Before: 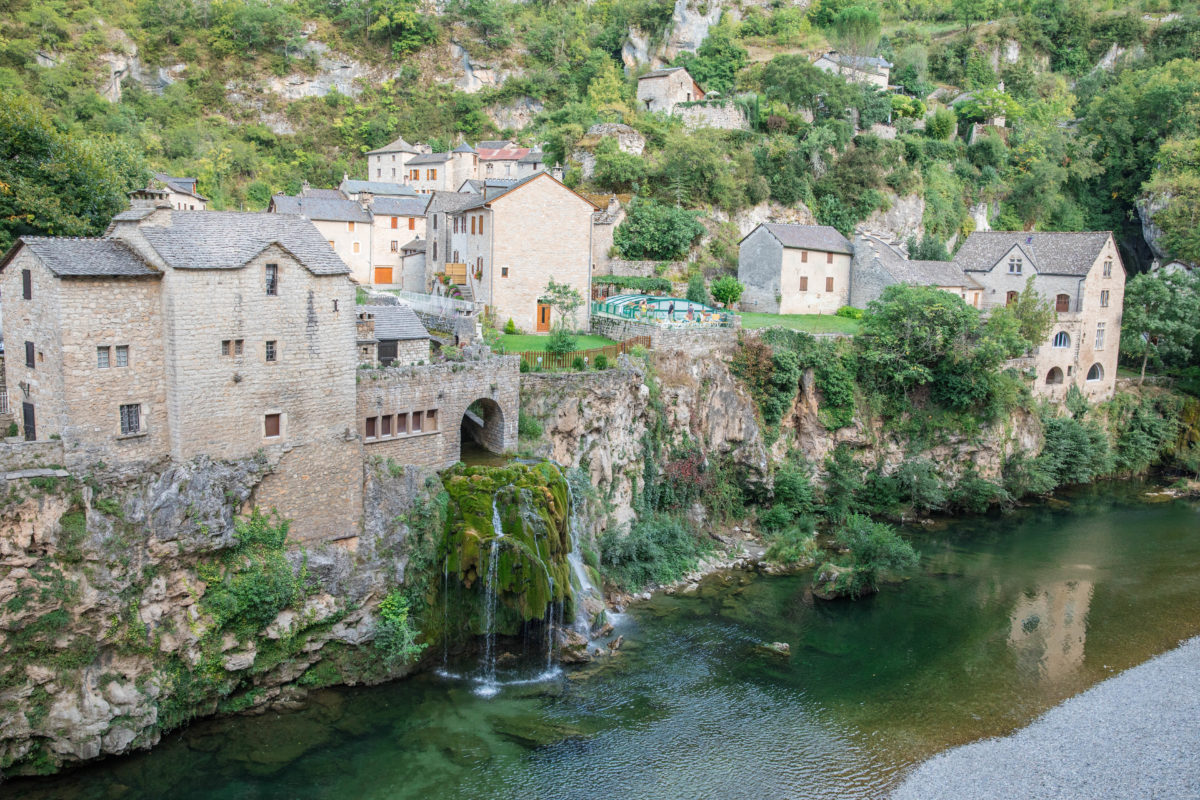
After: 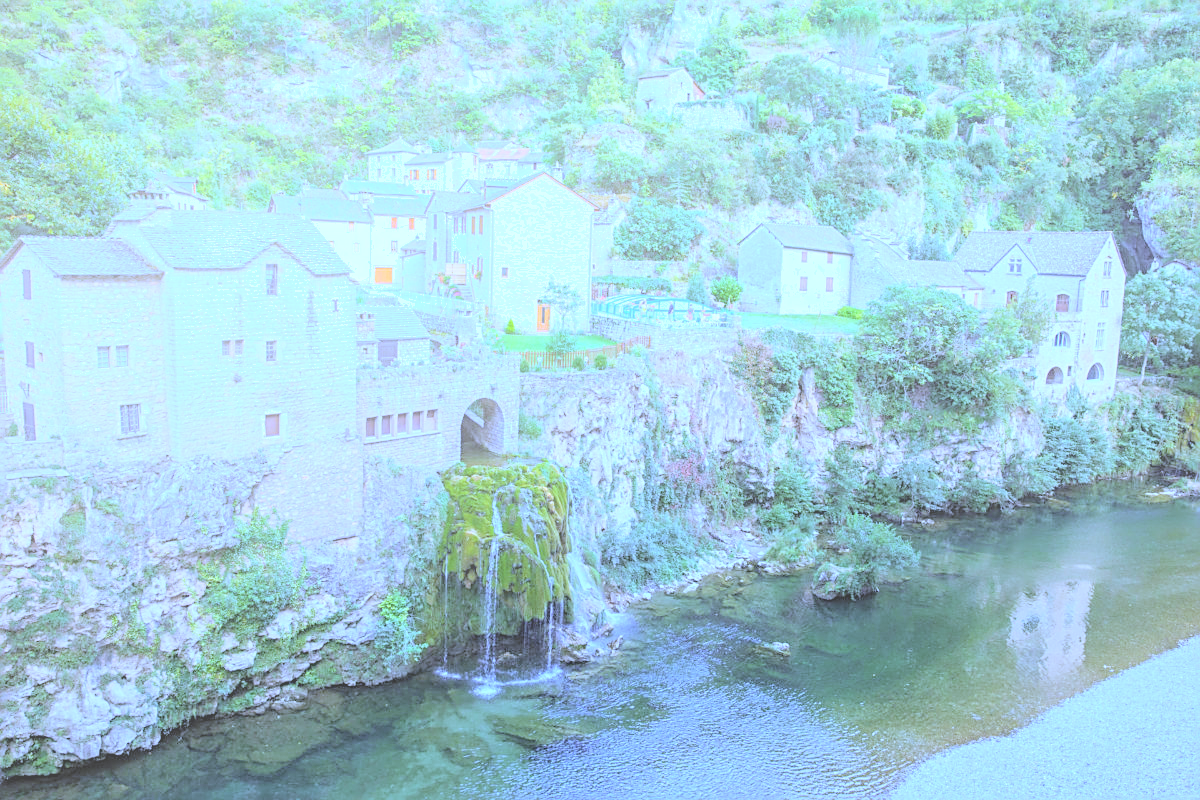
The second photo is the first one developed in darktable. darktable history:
sharpen: on, module defaults
white balance: red 0.766, blue 1.537
global tonemap: drago (0.7, 100)
bloom: size 38%, threshold 95%, strength 30%
shadows and highlights: low approximation 0.01, soften with gaussian
exposure: exposure 0.367 EV, compensate highlight preservation false
